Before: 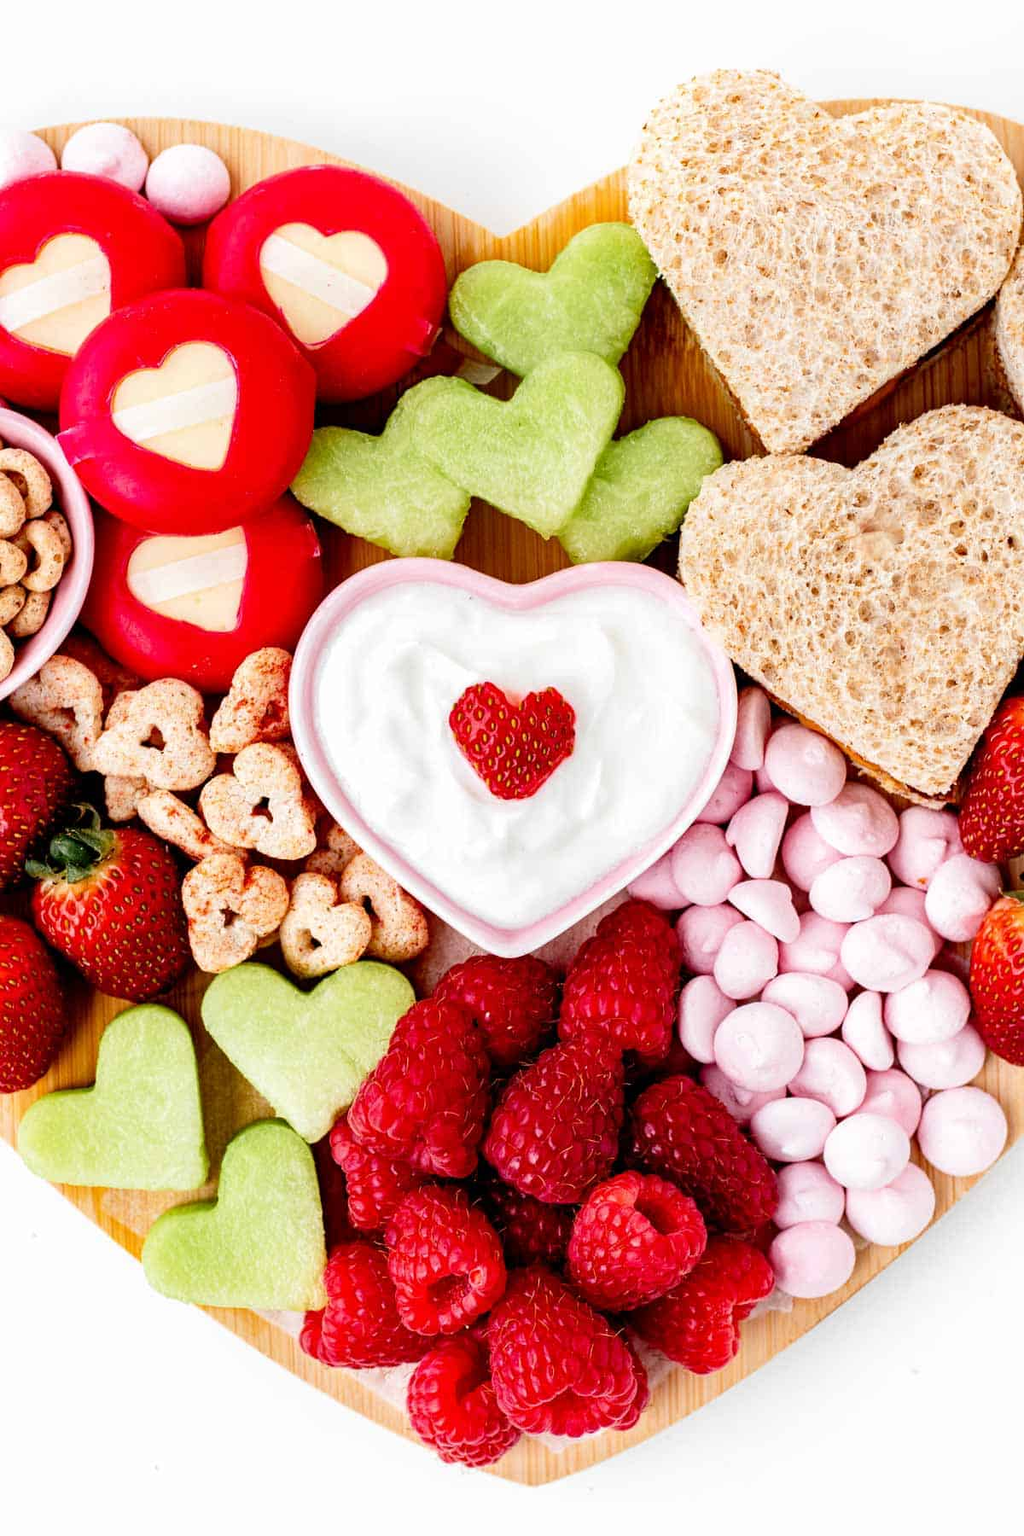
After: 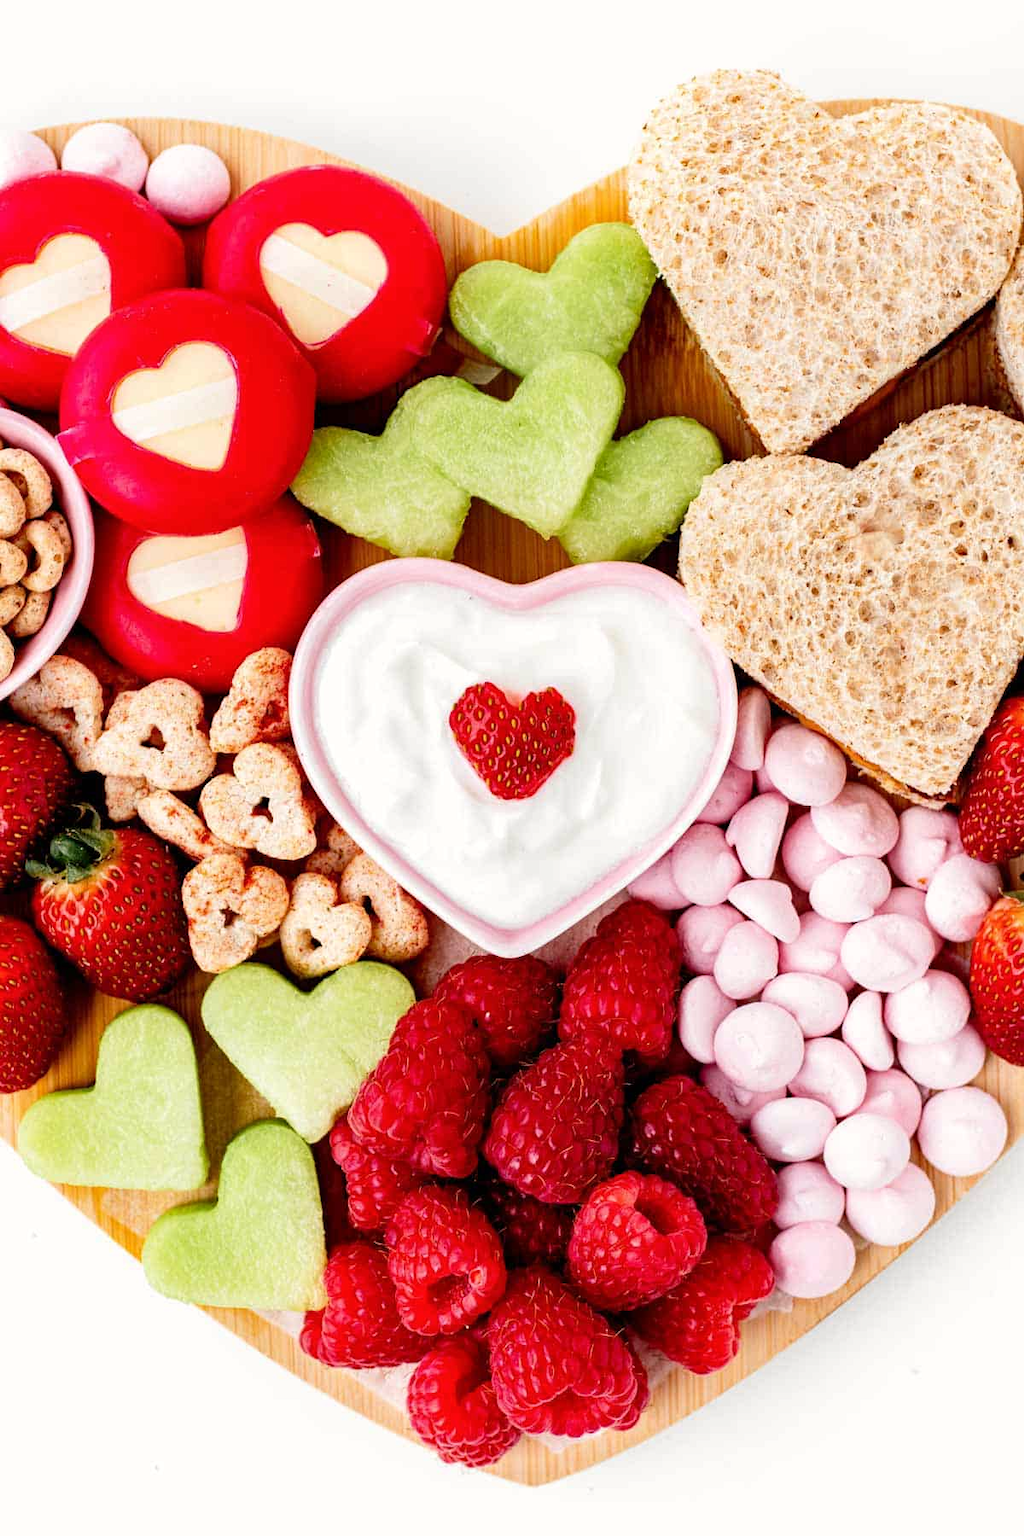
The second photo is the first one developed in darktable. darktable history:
color calibration: x 0.343, y 0.357, temperature 5094.45 K
